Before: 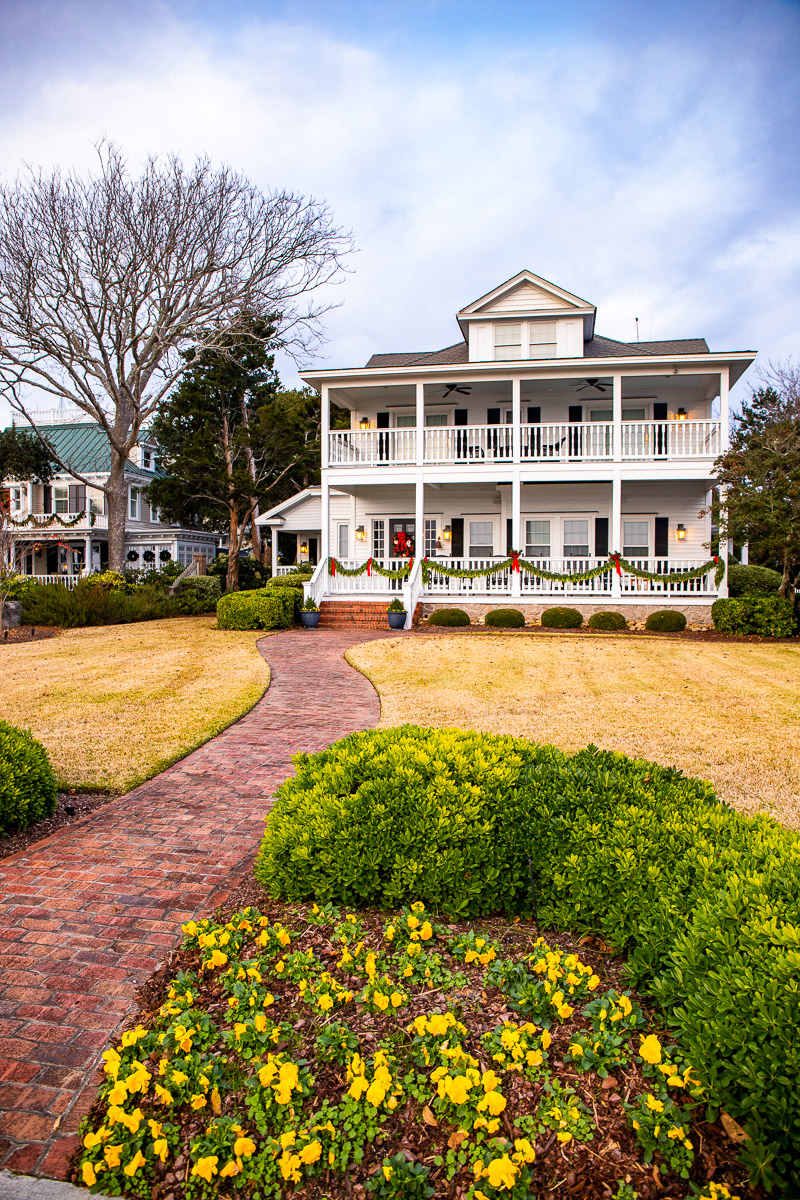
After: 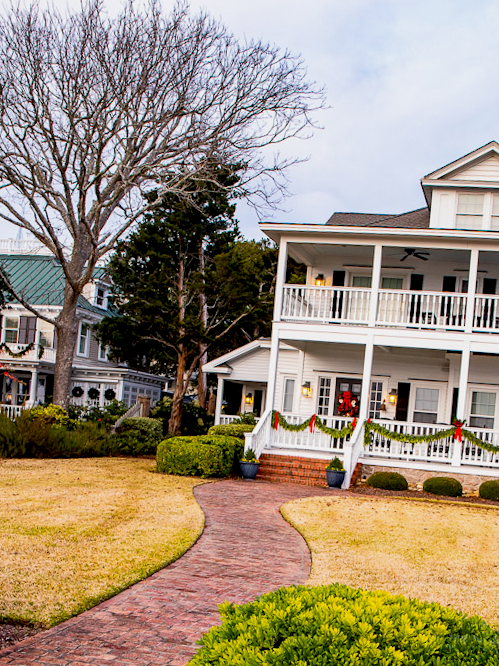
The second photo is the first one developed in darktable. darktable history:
crop and rotate: angle -4.99°, left 2.122%, top 6.945%, right 27.566%, bottom 30.519%
exposure: black level correction 0.009, exposure -0.159 EV, compensate highlight preservation false
